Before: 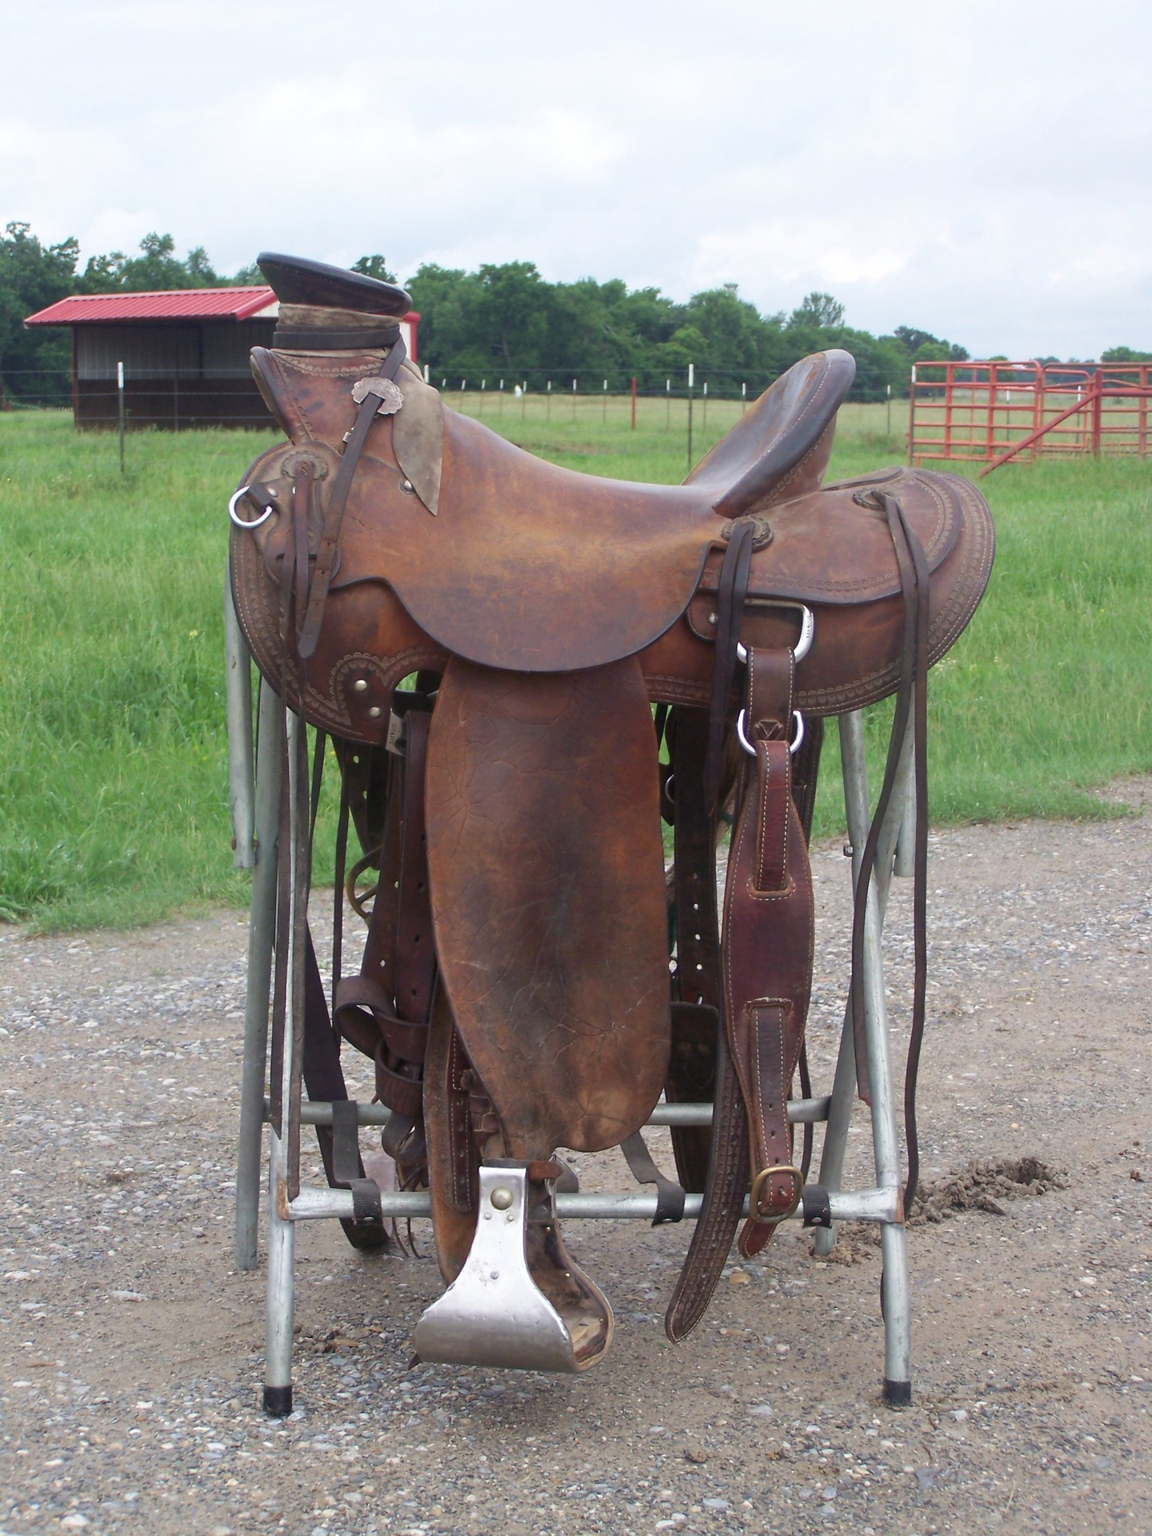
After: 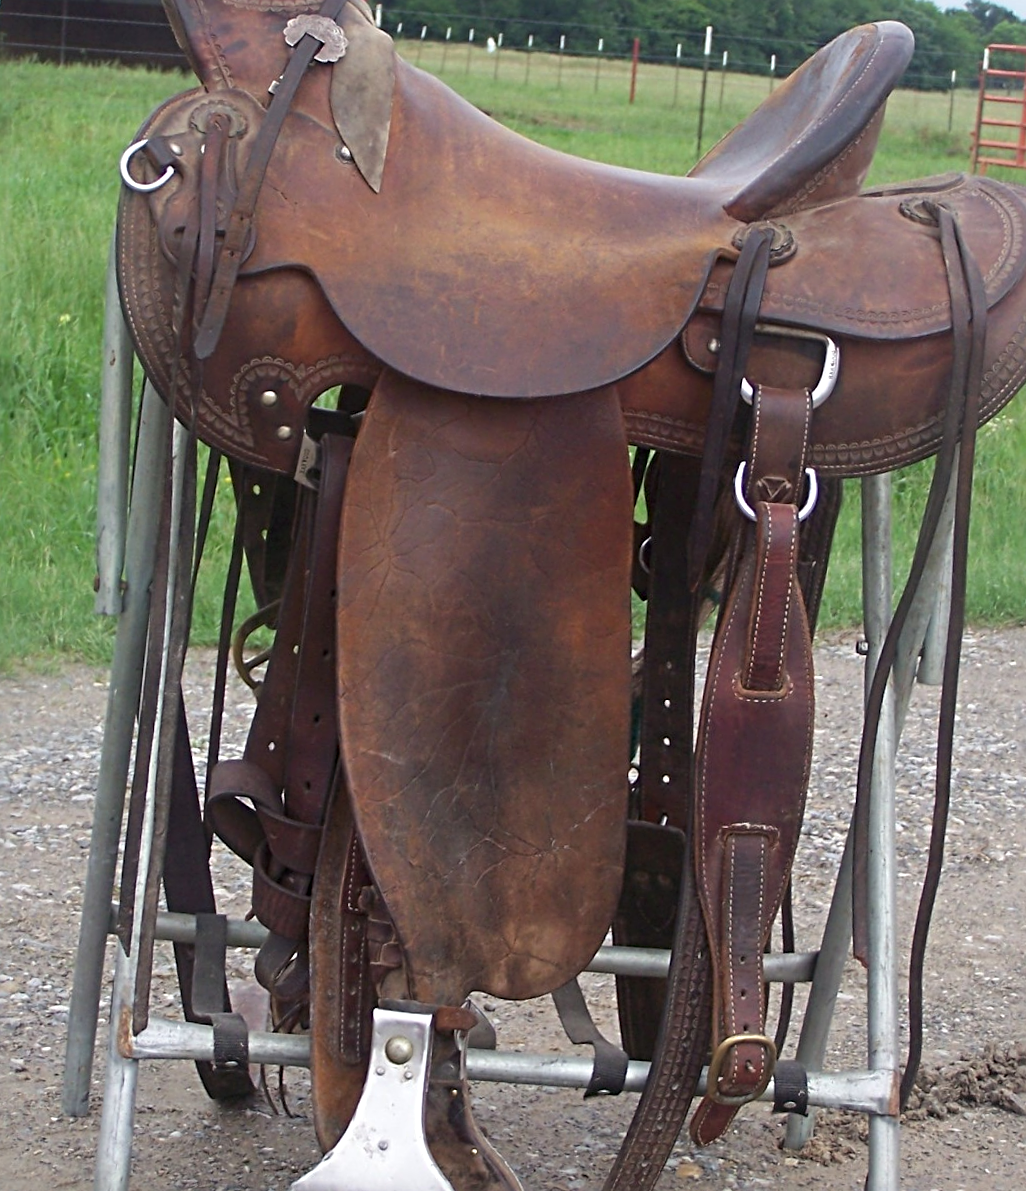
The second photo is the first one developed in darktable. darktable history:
crop and rotate: angle -4.07°, left 9.814%, top 20.421%, right 12.354%, bottom 11.822%
sharpen: radius 3.983
